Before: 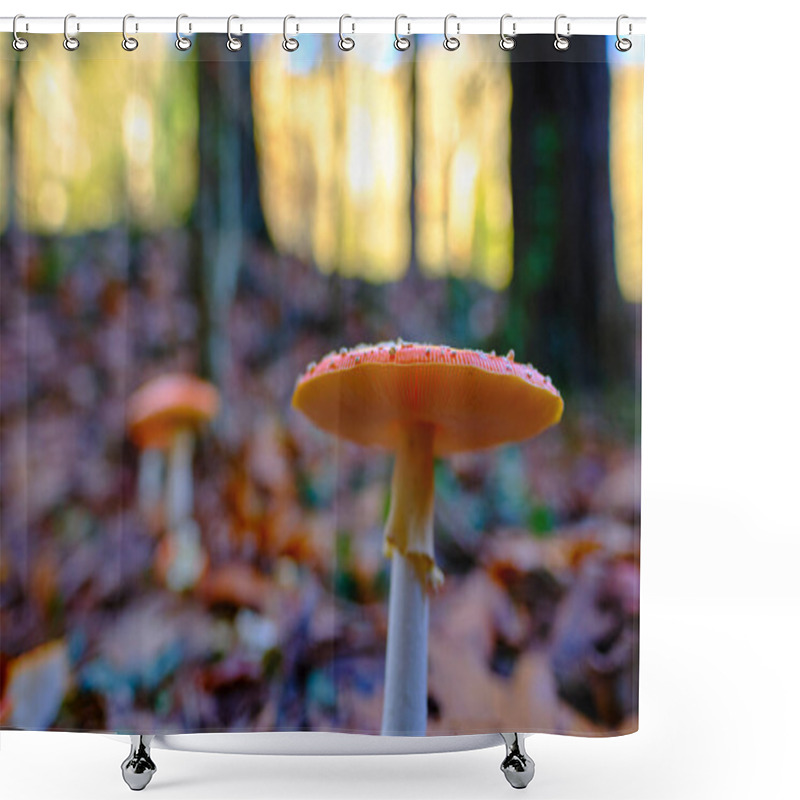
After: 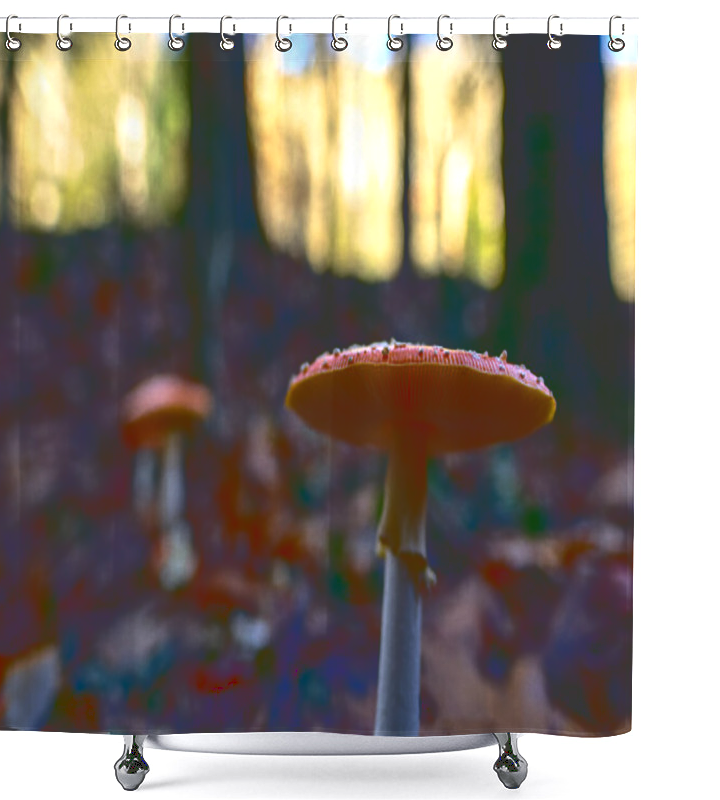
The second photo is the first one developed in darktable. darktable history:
crop and rotate: left 0.884%, right 9.1%
base curve: curves: ch0 [(0, 0.036) (0.083, 0.04) (0.804, 1)]
